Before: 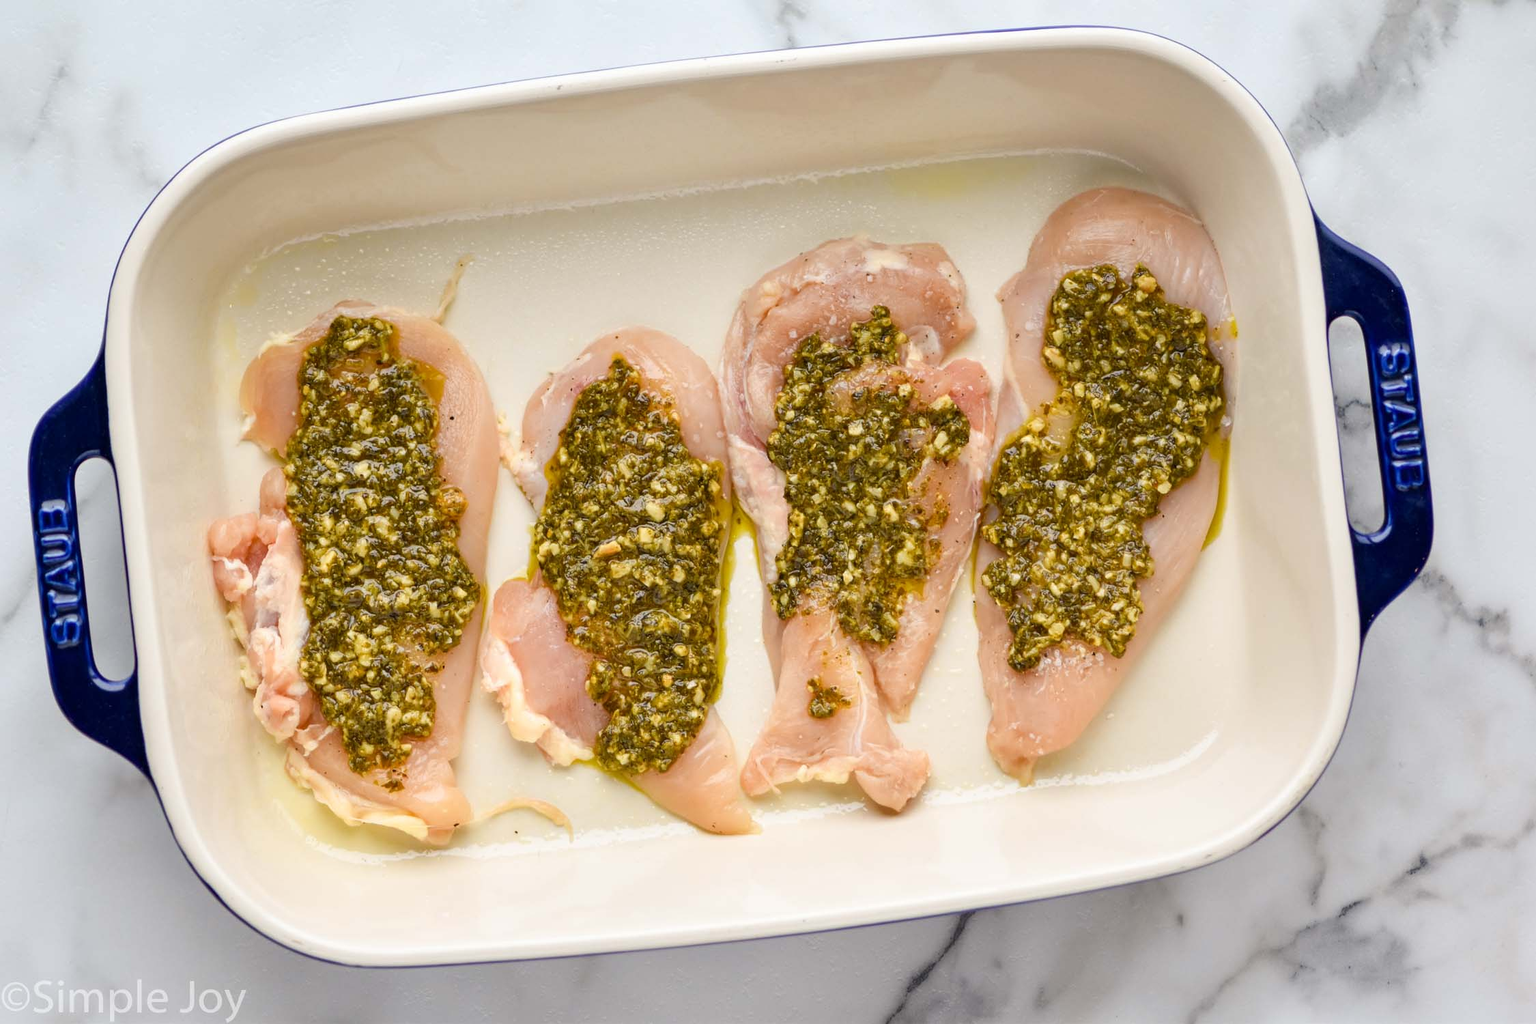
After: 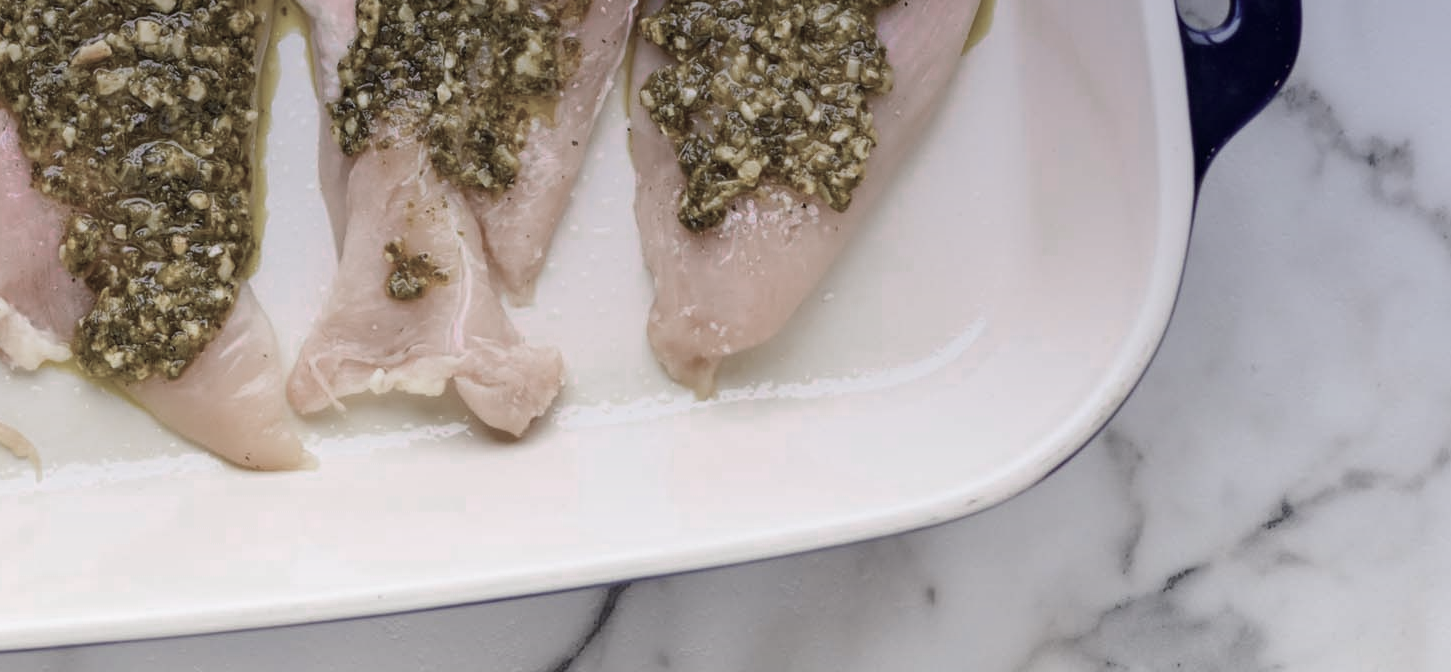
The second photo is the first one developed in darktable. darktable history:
crop and rotate: left 35.509%, top 50.238%, bottom 4.934%
color zones: curves: ch0 [(0, 0.6) (0.129, 0.508) (0.193, 0.483) (0.429, 0.5) (0.571, 0.5) (0.714, 0.5) (0.857, 0.5) (1, 0.6)]; ch1 [(0, 0.481) (0.112, 0.245) (0.213, 0.223) (0.429, 0.233) (0.571, 0.231) (0.683, 0.242) (0.857, 0.296) (1, 0.481)]
graduated density: hue 238.83°, saturation 50%
